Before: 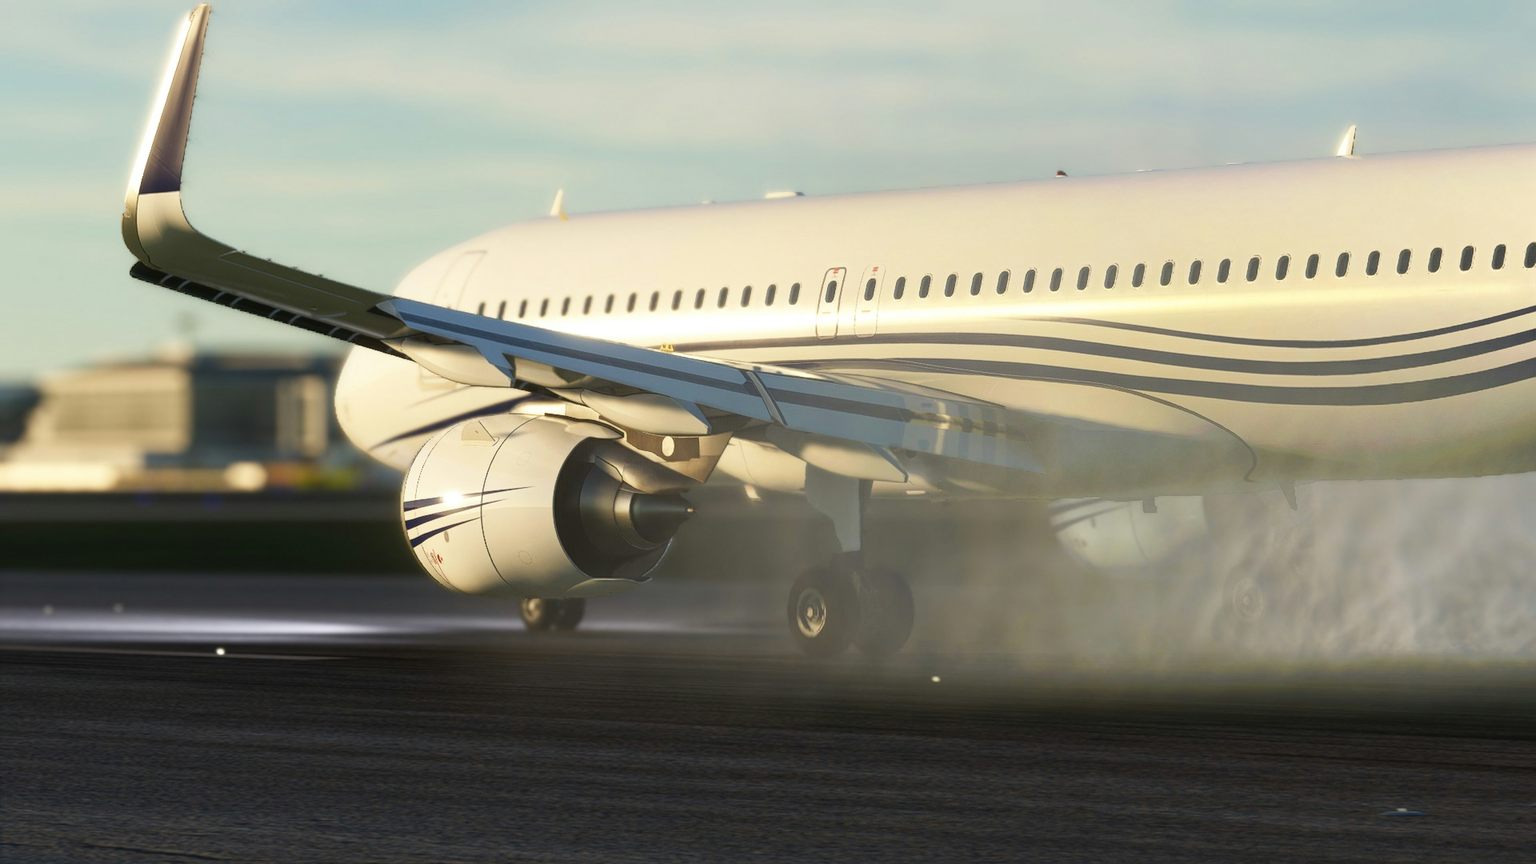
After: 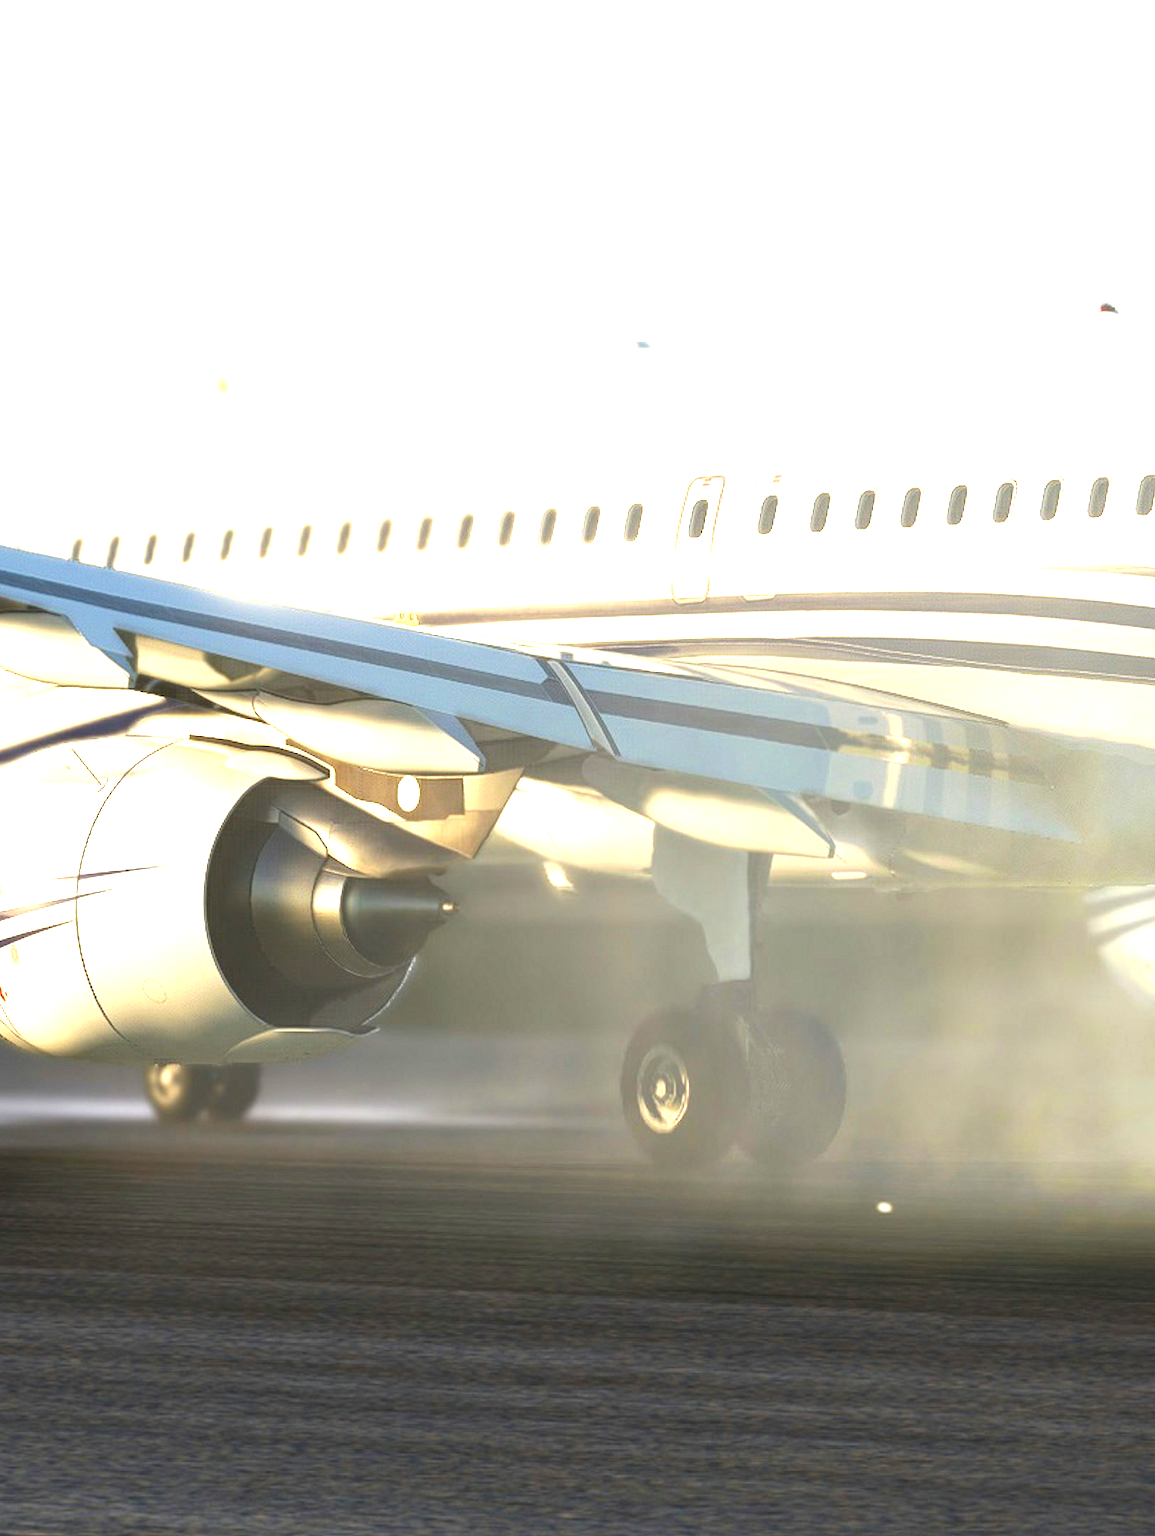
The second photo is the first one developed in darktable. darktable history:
crop: left 28.553%, right 29.117%
exposure: black level correction 0, exposure 1.507 EV, compensate exposure bias true, compensate highlight preservation false
